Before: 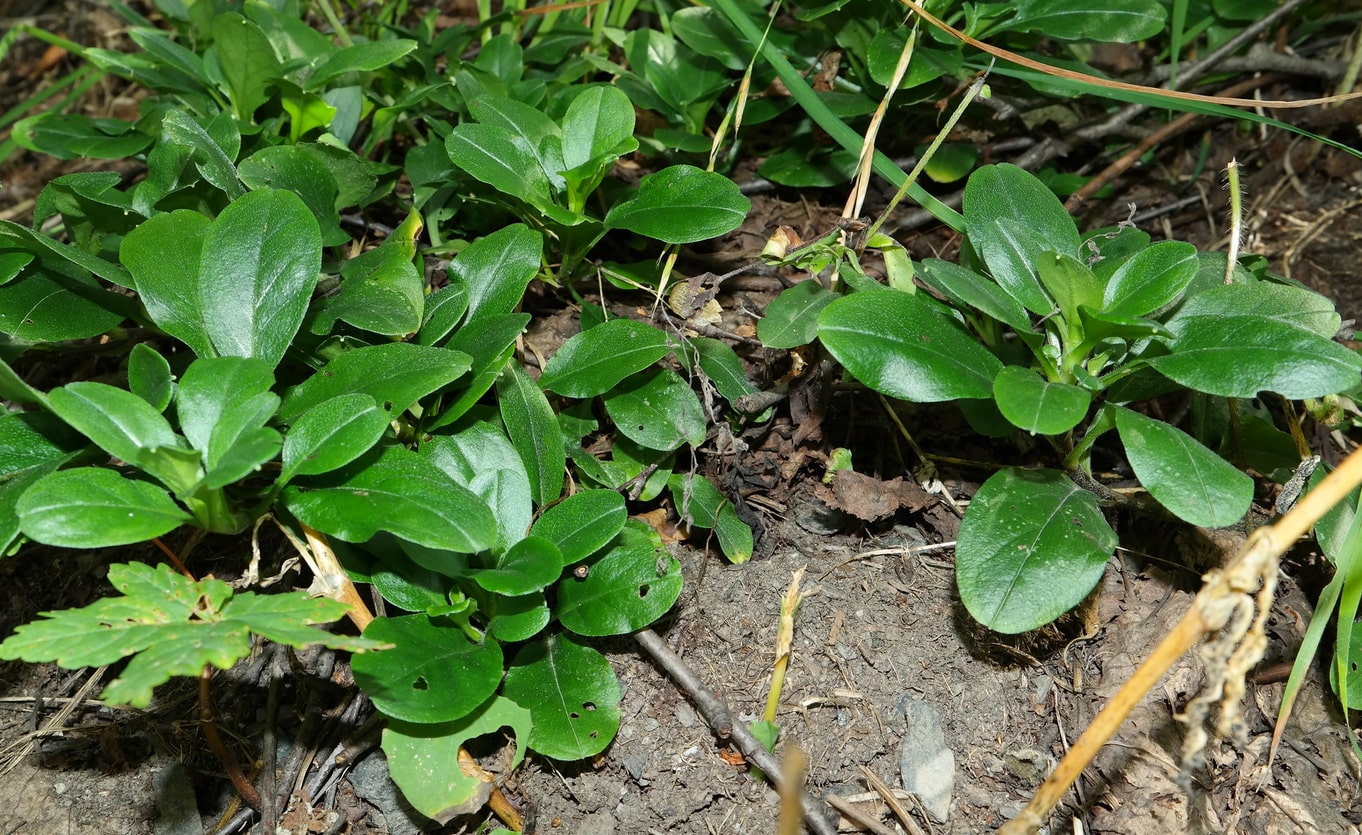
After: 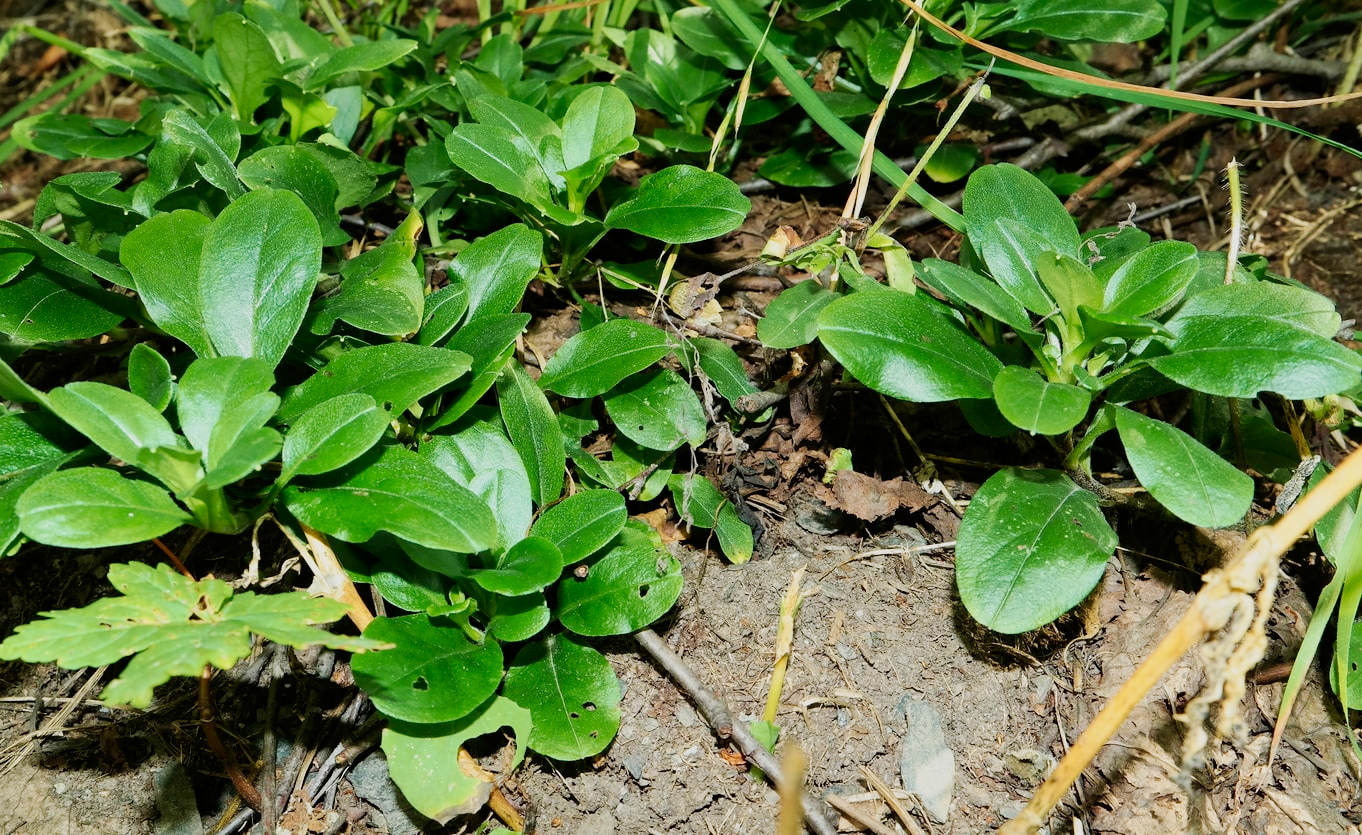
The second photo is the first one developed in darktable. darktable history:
velvia: strength 44.56%
tone curve: curves: ch0 [(0, 0) (0.048, 0.024) (0.099, 0.082) (0.227, 0.255) (0.407, 0.482) (0.543, 0.634) (0.719, 0.77) (0.837, 0.843) (1, 0.906)]; ch1 [(0, 0) (0.3, 0.268) (0.404, 0.374) (0.475, 0.463) (0.501, 0.499) (0.514, 0.502) (0.551, 0.541) (0.643, 0.648) (0.682, 0.674) (0.802, 0.812) (1, 1)]; ch2 [(0, 0) (0.259, 0.207) (0.323, 0.311) (0.364, 0.368) (0.442, 0.461) (0.498, 0.498) (0.531, 0.528) (0.581, 0.602) (0.629, 0.659) (0.768, 0.728) (1, 1)], preserve colors none
